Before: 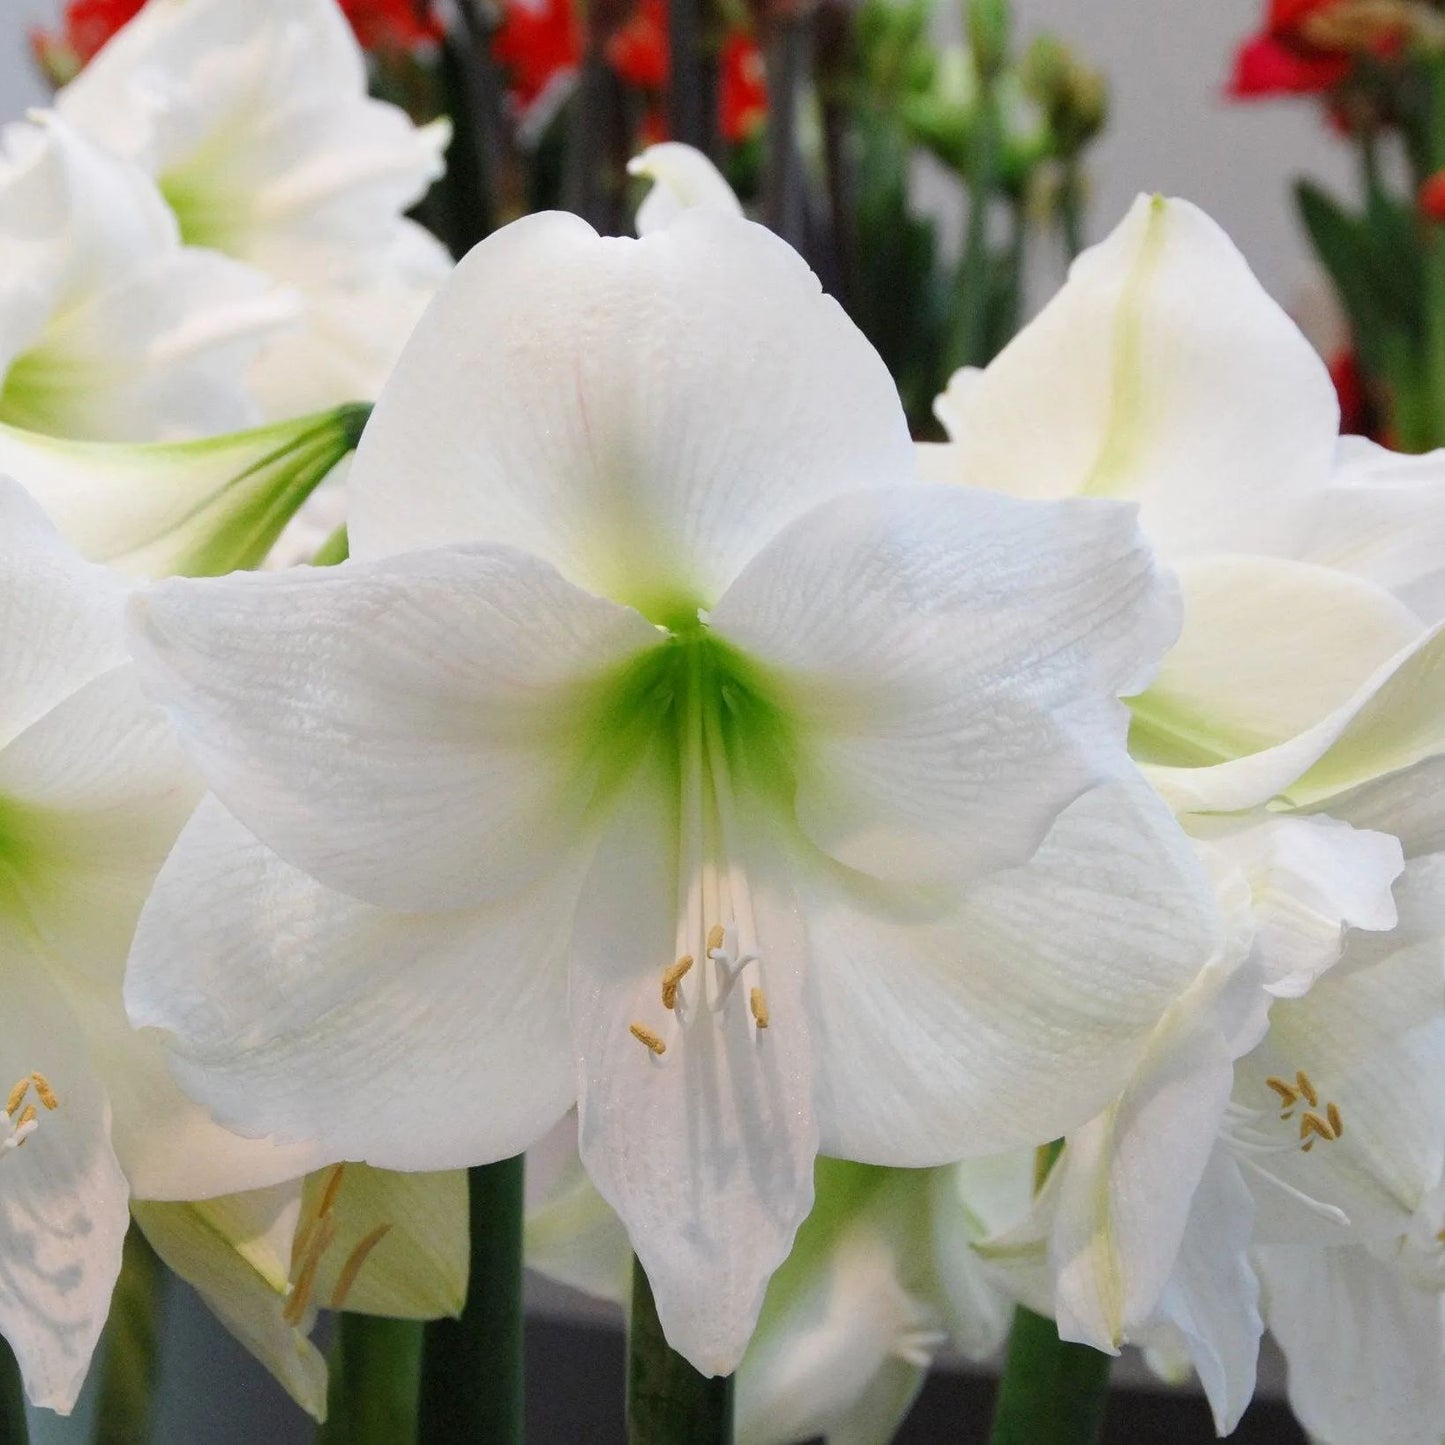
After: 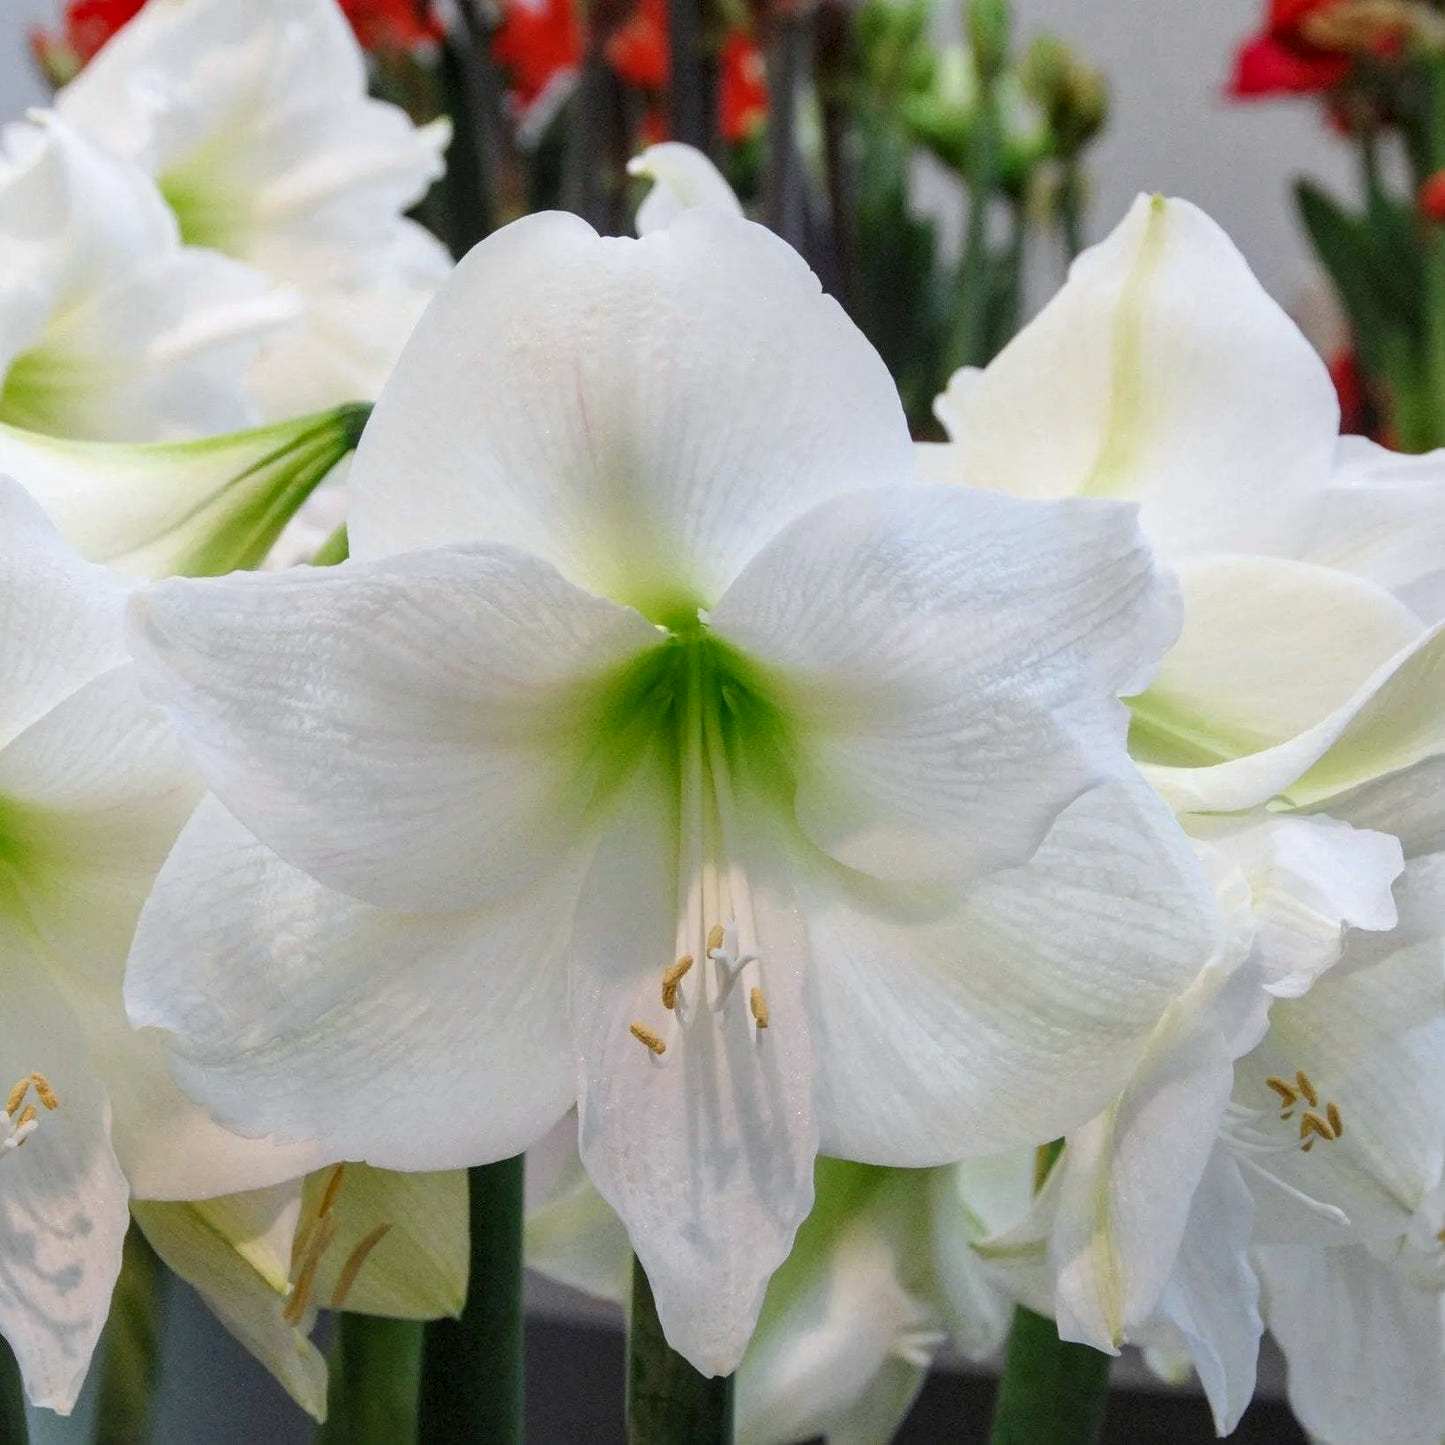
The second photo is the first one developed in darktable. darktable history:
sharpen: radius 2.883, amount 0.868, threshold 47.523
local contrast: on, module defaults
white balance: red 0.982, blue 1.018
